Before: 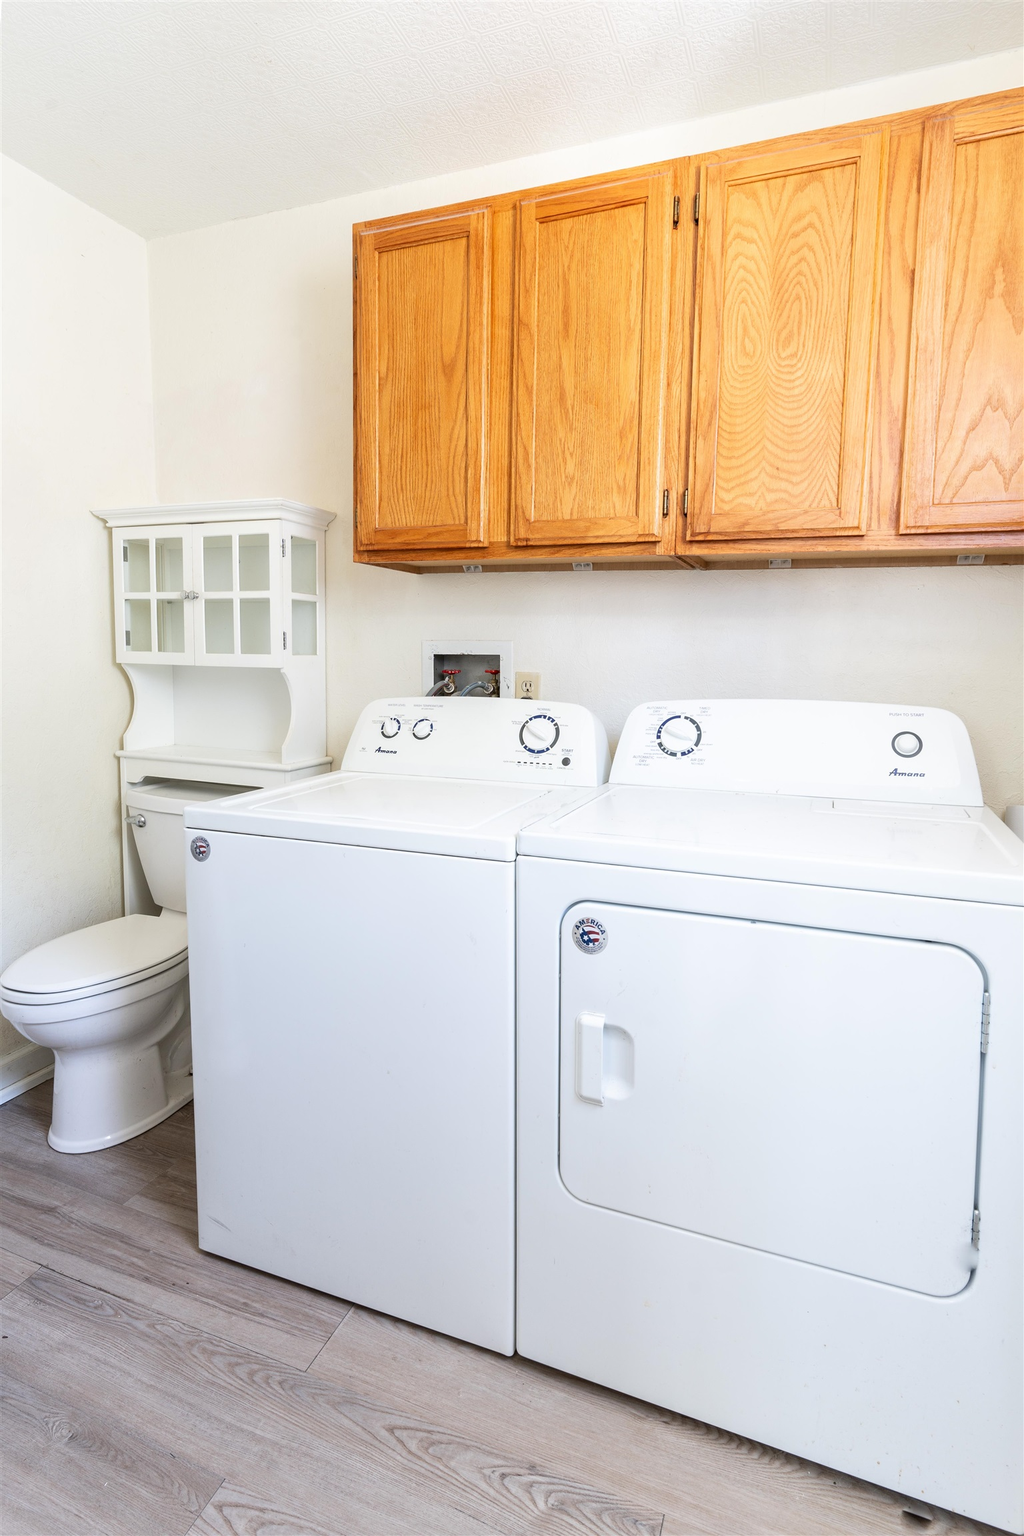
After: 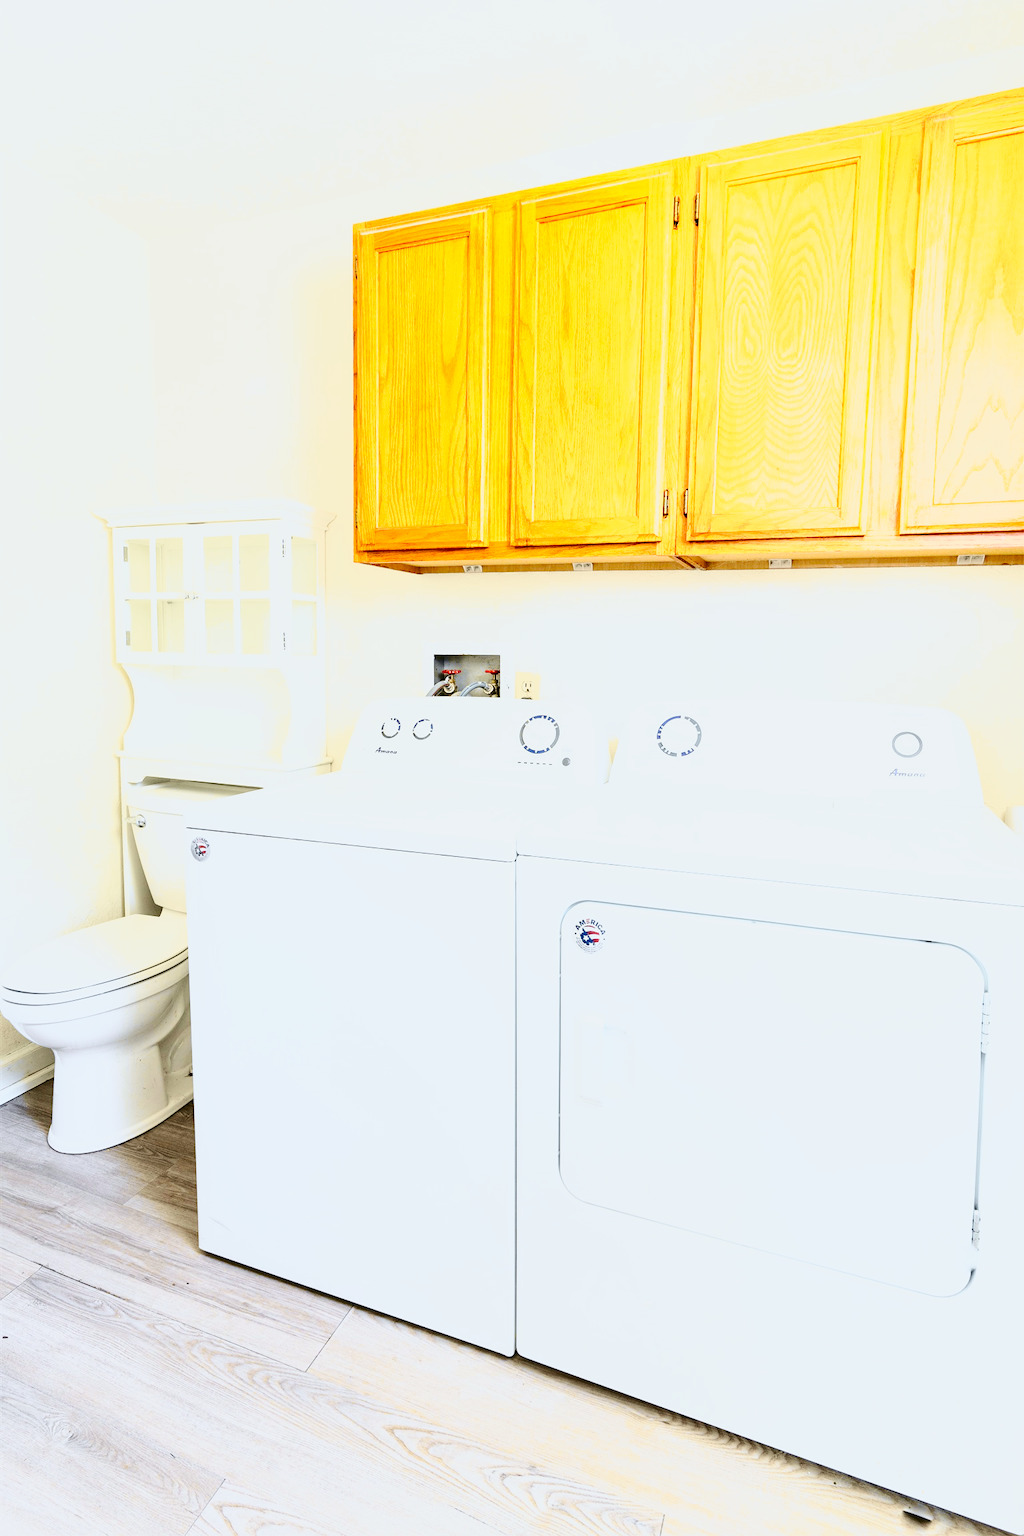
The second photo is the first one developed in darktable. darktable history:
tone curve: curves: ch0 [(0, 0.029) (0.087, 0.084) (0.227, 0.239) (0.46, 0.576) (0.657, 0.796) (0.861, 0.932) (0.997, 0.951)]; ch1 [(0, 0) (0.353, 0.344) (0.45, 0.46) (0.502, 0.494) (0.534, 0.523) (0.573, 0.576) (0.602, 0.631) (0.647, 0.669) (1, 1)]; ch2 [(0, 0) (0.333, 0.346) (0.385, 0.395) (0.44, 0.466) (0.5, 0.493) (0.521, 0.56) (0.553, 0.579) (0.573, 0.599) (0.667, 0.777) (1, 1)], color space Lab, independent channels, preserve colors none
base curve: curves: ch0 [(0, 0) (0.028, 0.03) (0.121, 0.232) (0.46, 0.748) (0.859, 0.968) (1, 1)], preserve colors none
